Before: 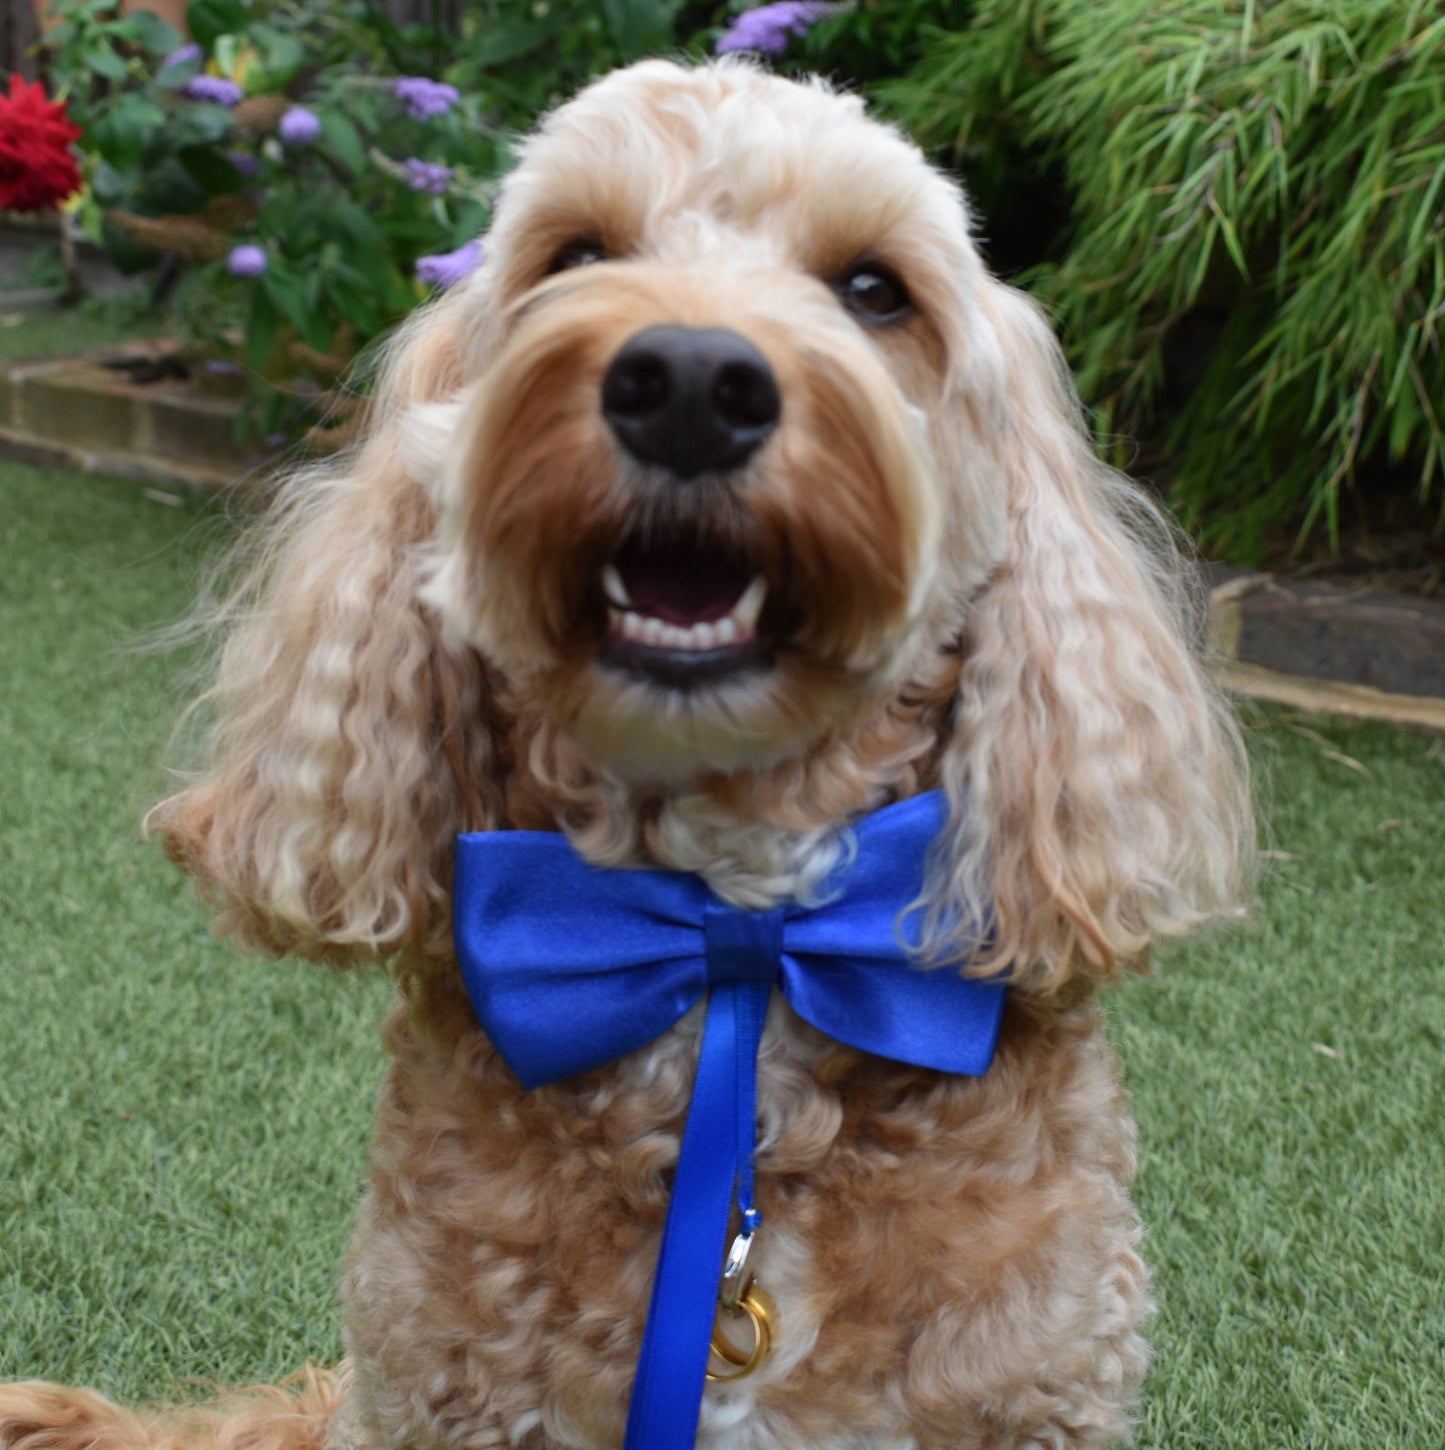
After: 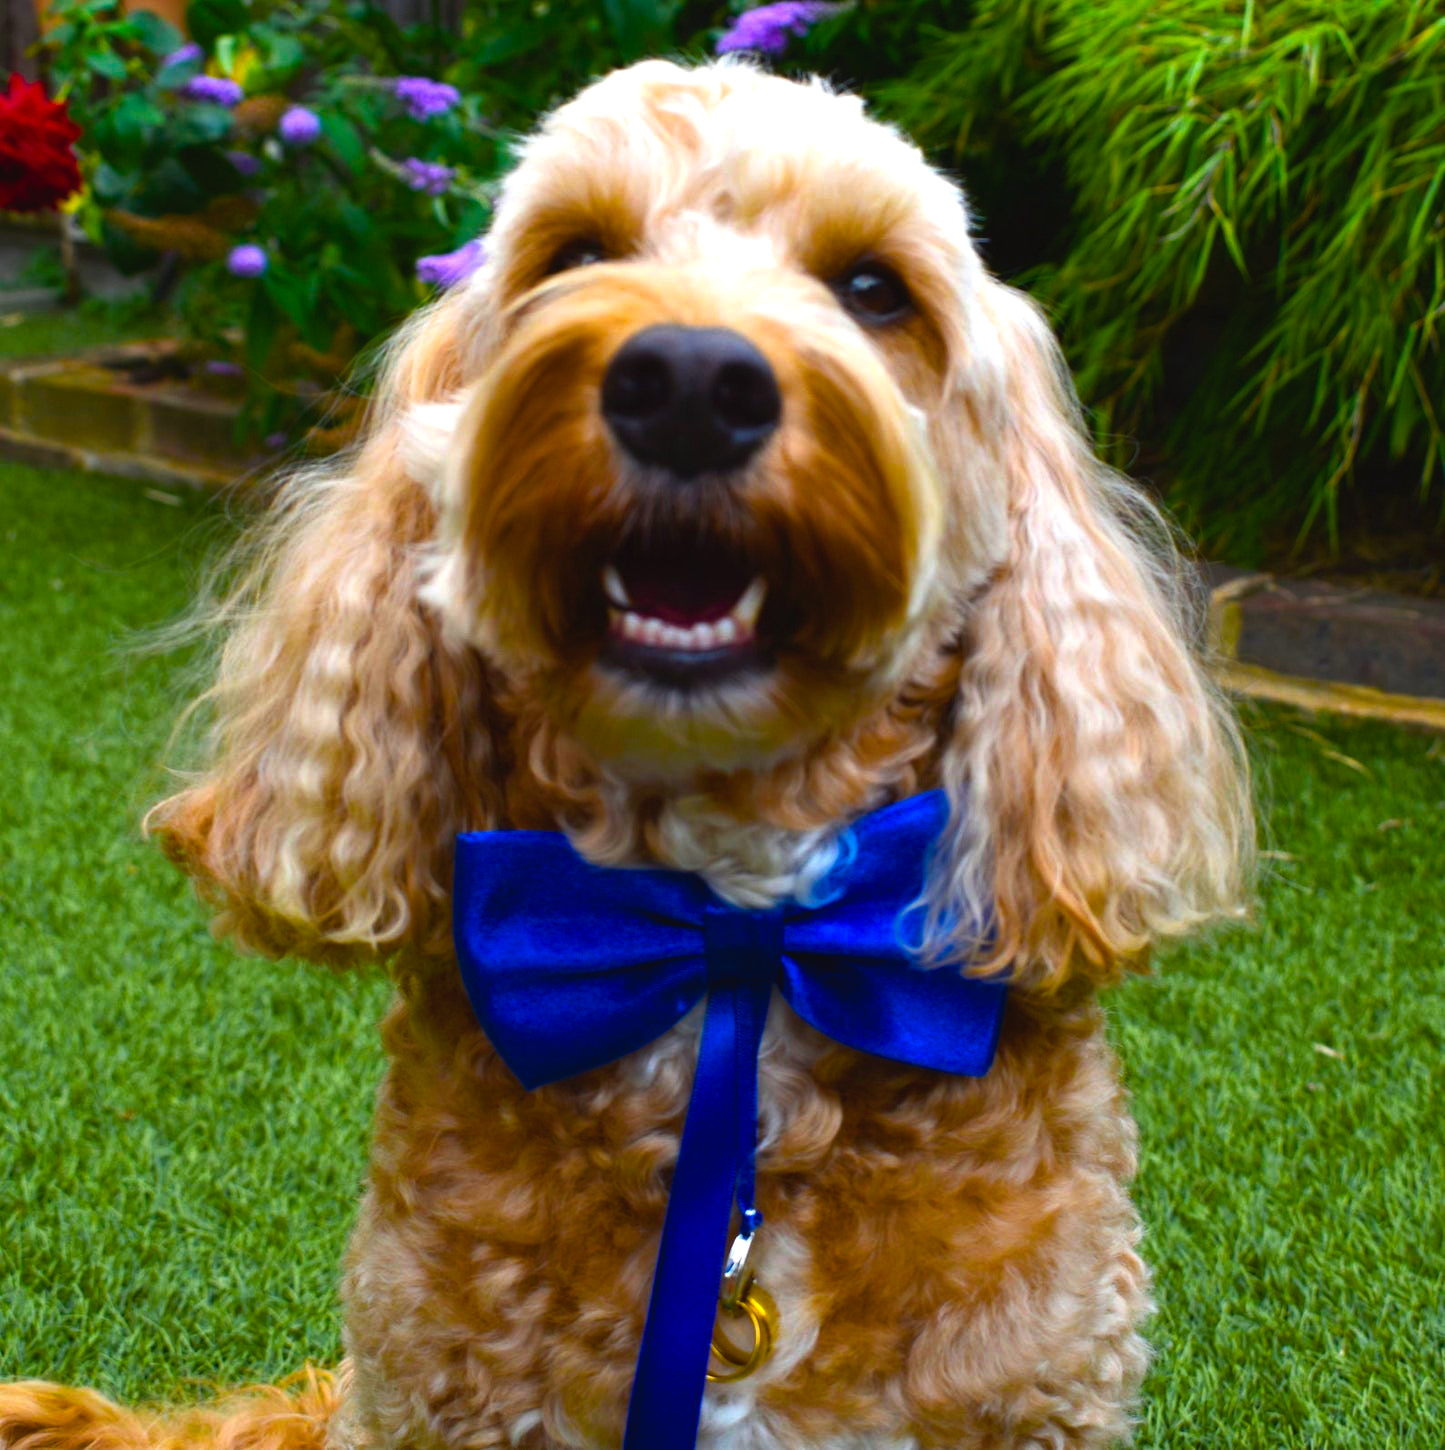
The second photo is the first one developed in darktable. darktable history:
contrast brightness saturation: contrast -0.08, brightness -0.04, saturation -0.11
color balance rgb: linear chroma grading › shadows -40%, linear chroma grading › highlights 40%, linear chroma grading › global chroma 45%, linear chroma grading › mid-tones -30%, perceptual saturation grading › global saturation 55%, perceptual saturation grading › highlights -50%, perceptual saturation grading › mid-tones 40%, perceptual saturation grading › shadows 30%, perceptual brilliance grading › global brilliance 20%, perceptual brilliance grading › shadows -40%, global vibrance 35%
